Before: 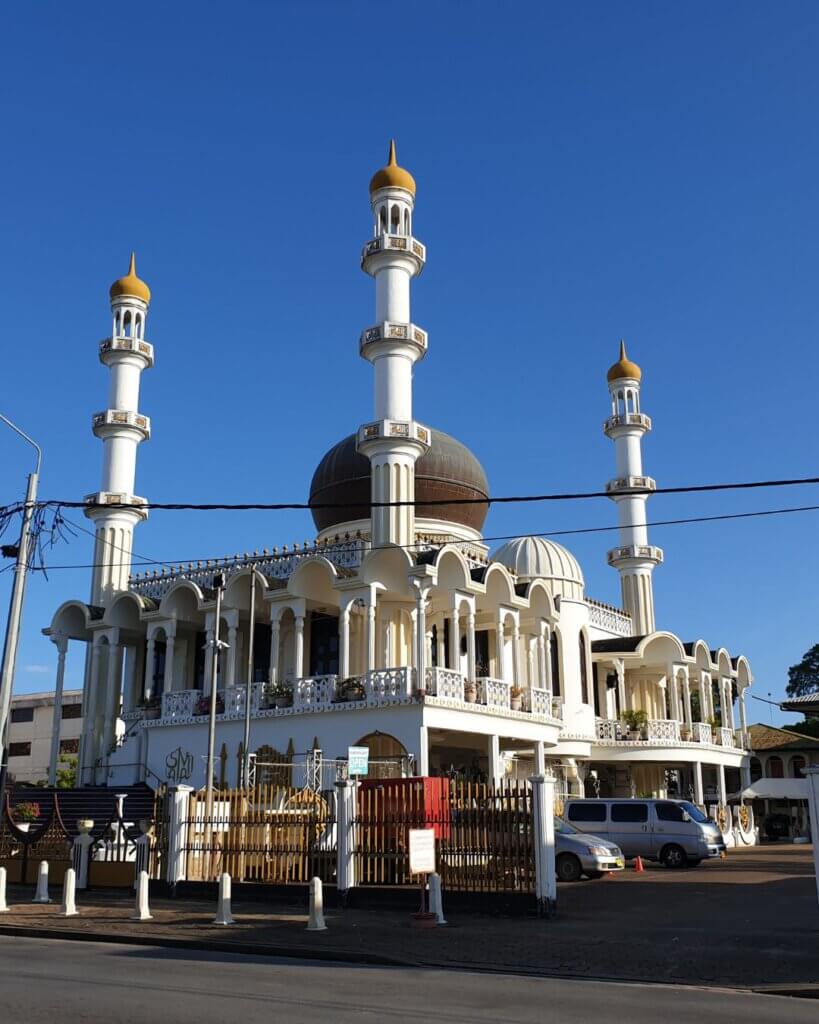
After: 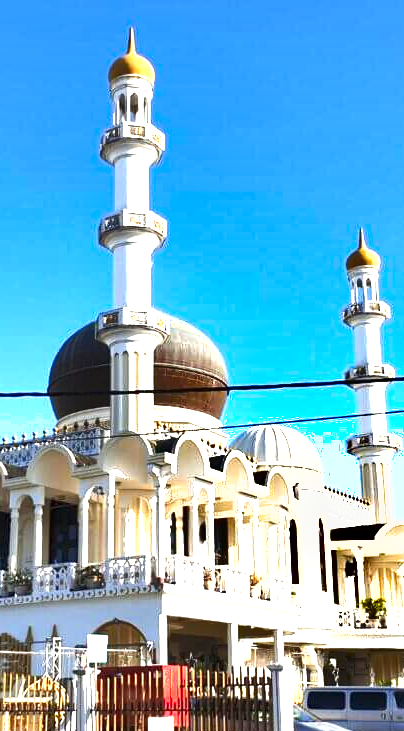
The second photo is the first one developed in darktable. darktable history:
exposure: exposure 1.995 EV, compensate highlight preservation false
shadows and highlights: low approximation 0.01, soften with gaussian
crop: left 31.962%, top 10.978%, right 18.686%, bottom 17.588%
